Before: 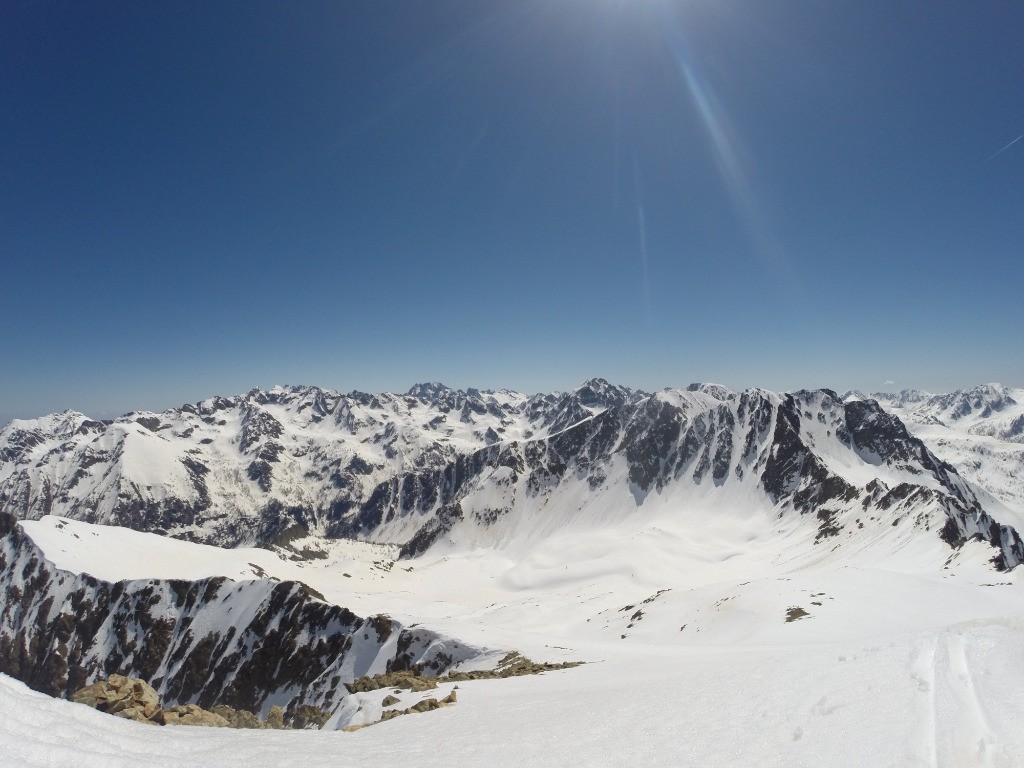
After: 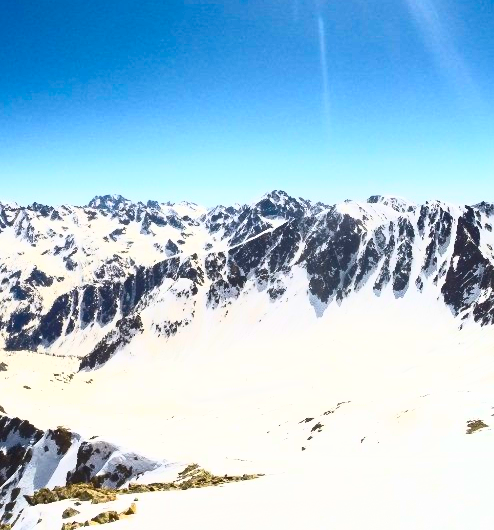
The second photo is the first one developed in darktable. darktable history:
contrast brightness saturation: contrast 0.815, brightness 0.59, saturation 0.606
crop: left 31.307%, top 24.602%, right 20.363%, bottom 6.281%
color balance rgb: perceptual saturation grading › global saturation 29.53%, global vibrance 9.56%
